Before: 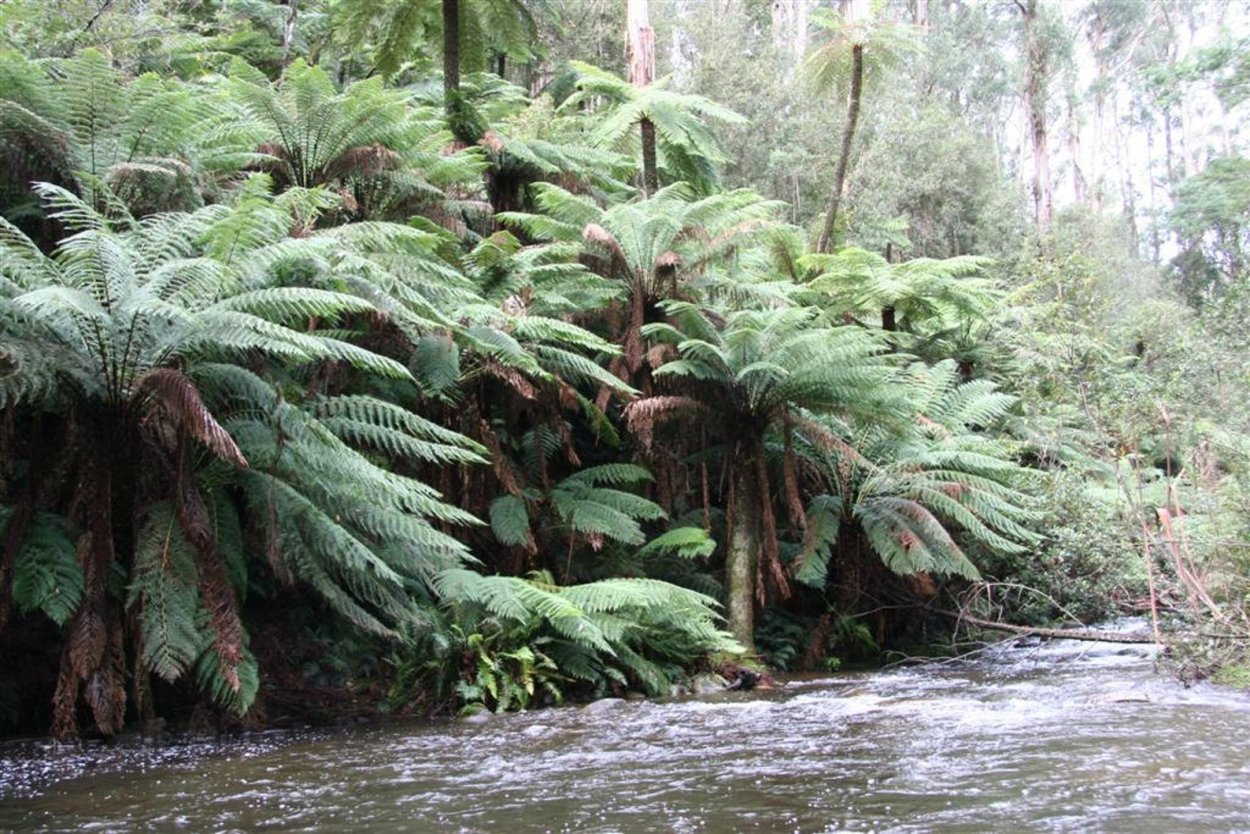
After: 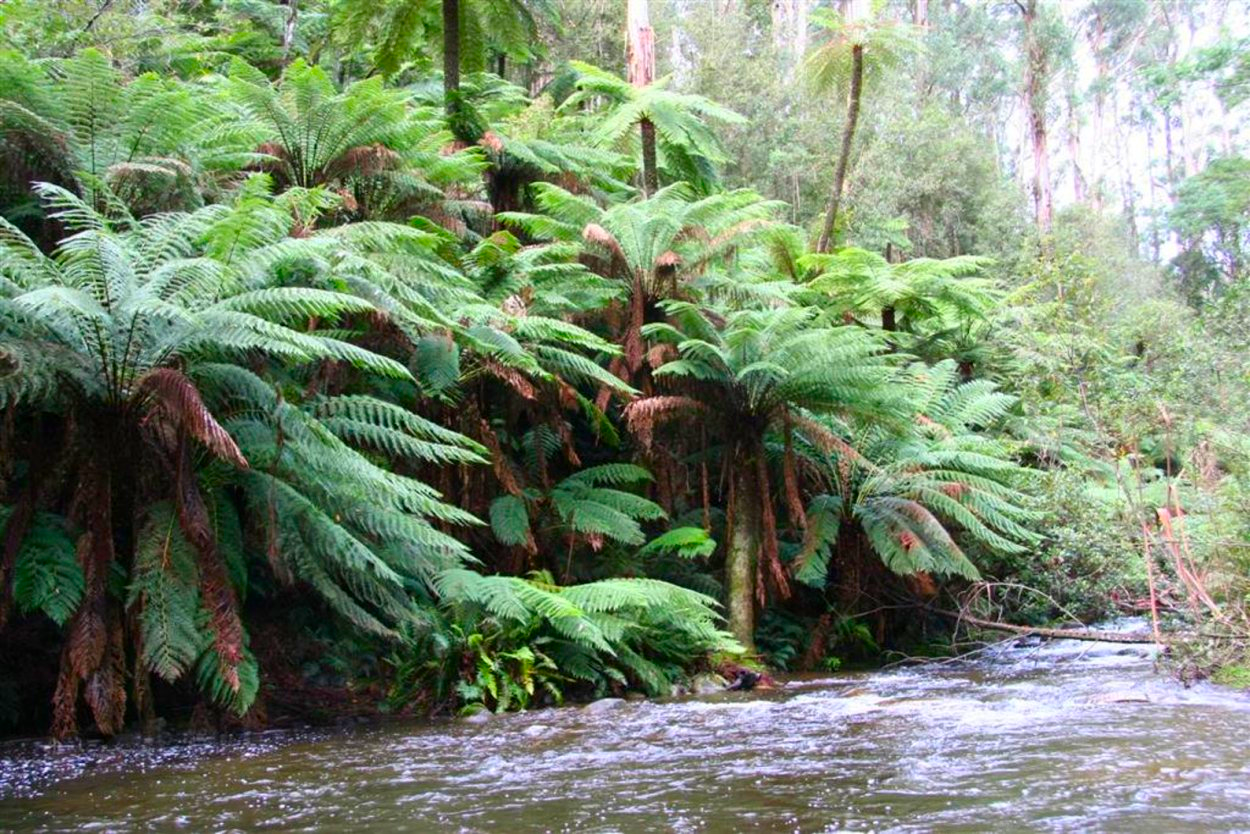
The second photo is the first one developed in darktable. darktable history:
exposure: black level correction 0.001, compensate highlight preservation false
color correction: saturation 1.8
